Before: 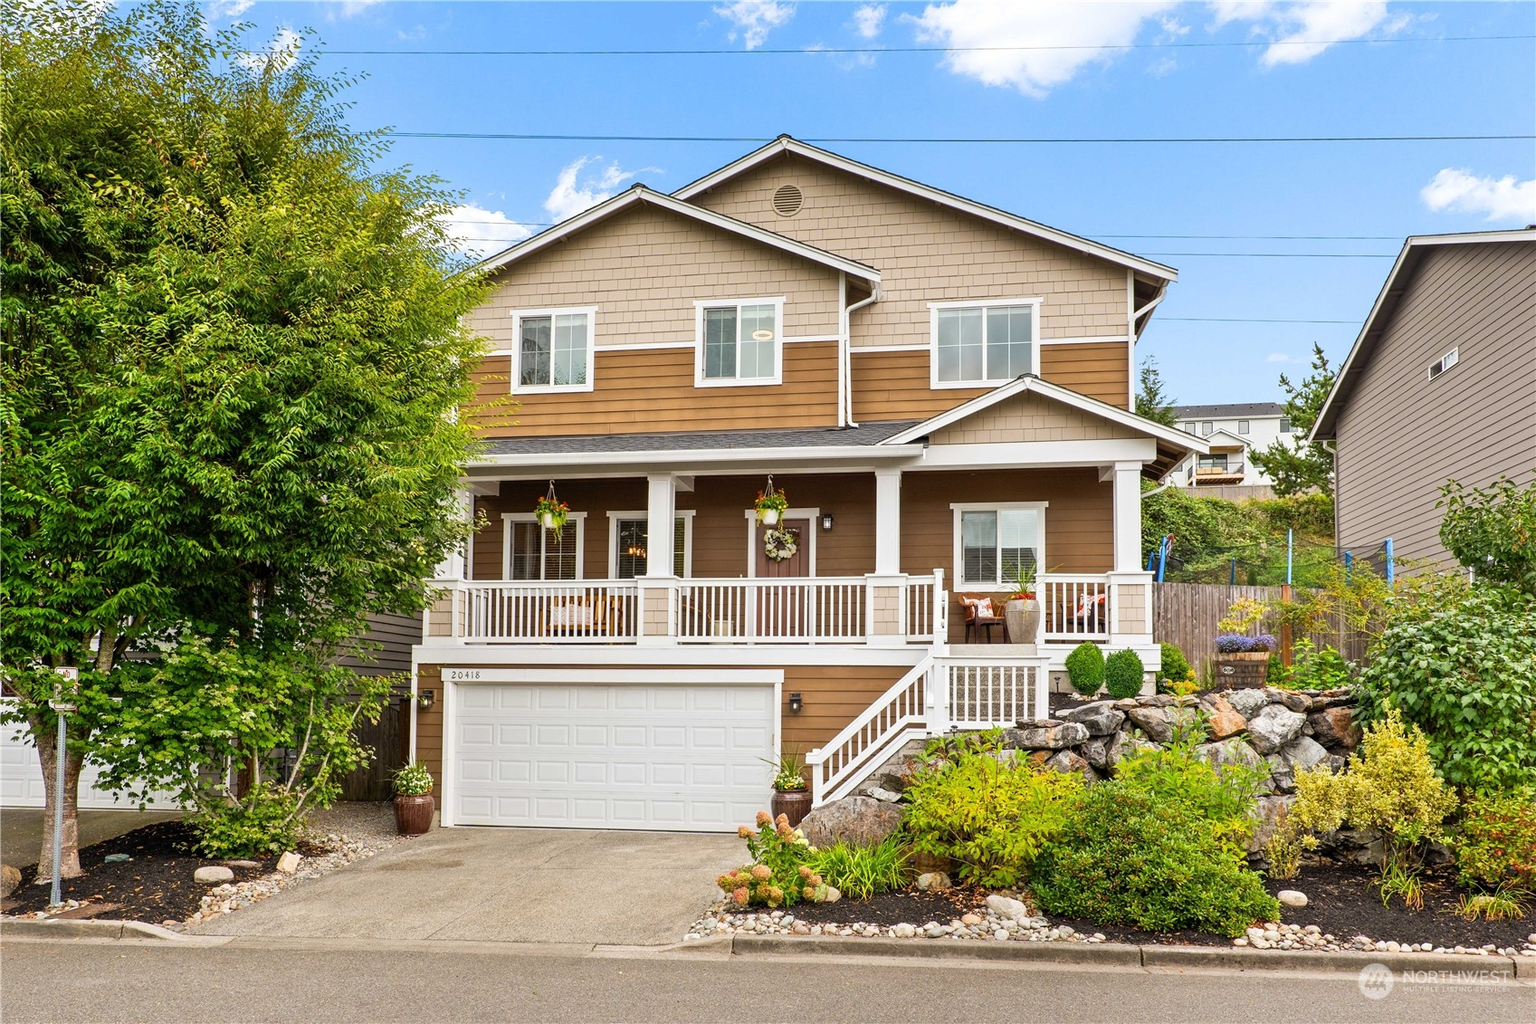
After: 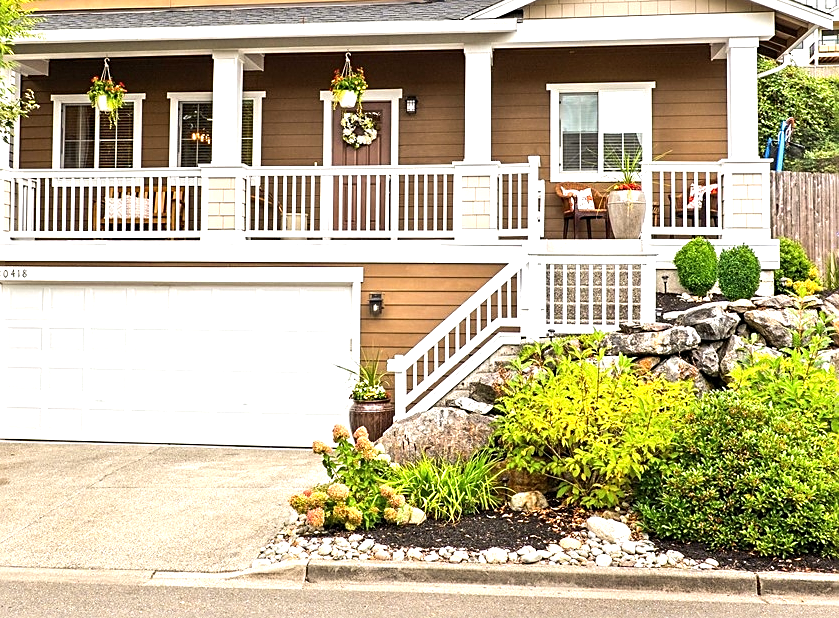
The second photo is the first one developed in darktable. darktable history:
sharpen: on, module defaults
exposure: exposure 0.559 EV, compensate highlight preservation false
crop: left 29.672%, top 41.786%, right 20.851%, bottom 3.487%
tone equalizer: -8 EV -0.417 EV, -7 EV -0.389 EV, -6 EV -0.333 EV, -5 EV -0.222 EV, -3 EV 0.222 EV, -2 EV 0.333 EV, -1 EV 0.389 EV, +0 EV 0.417 EV, edges refinement/feathering 500, mask exposure compensation -1.57 EV, preserve details no
